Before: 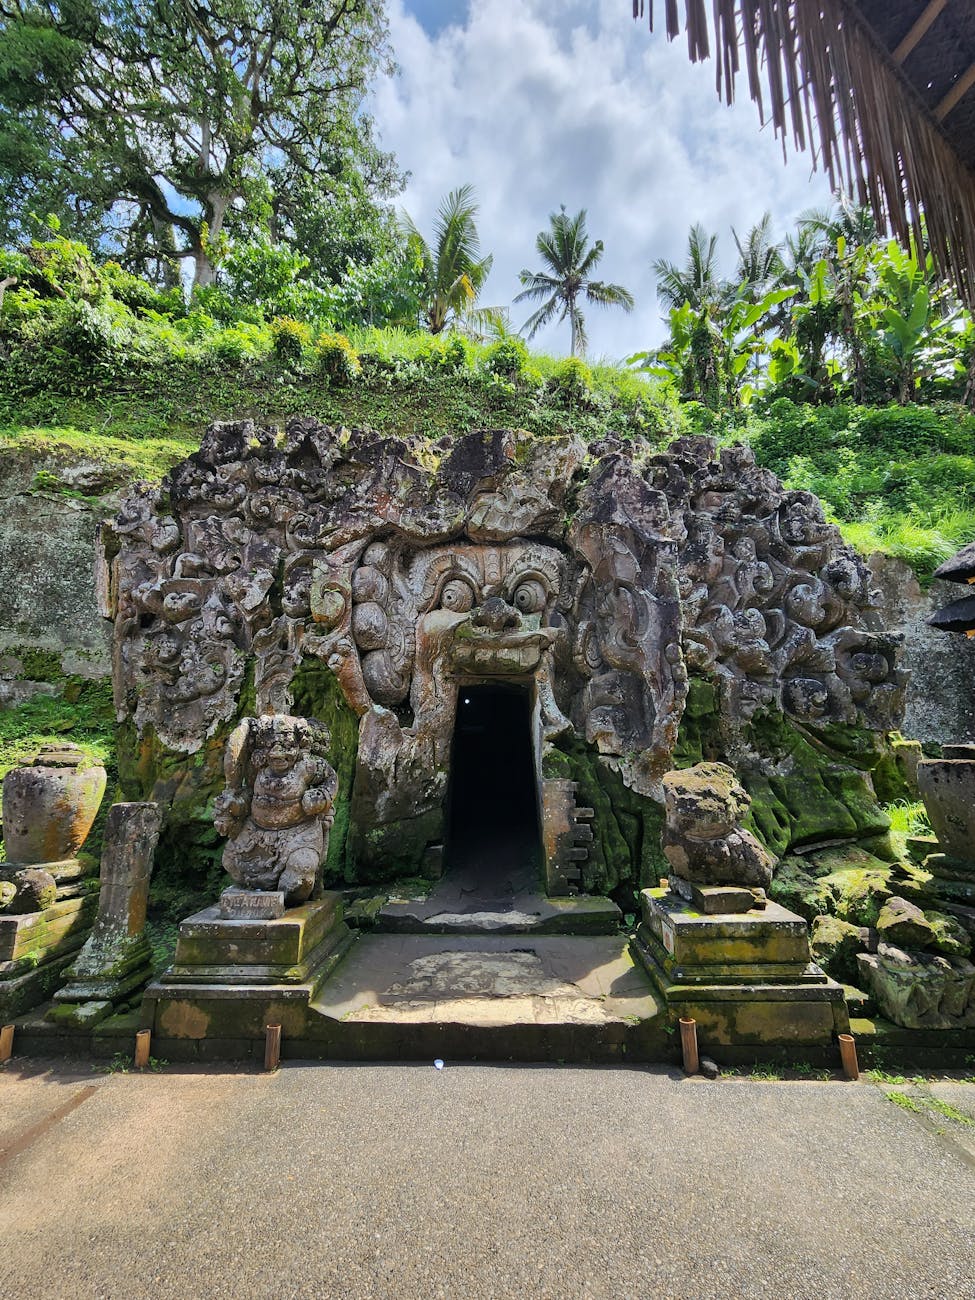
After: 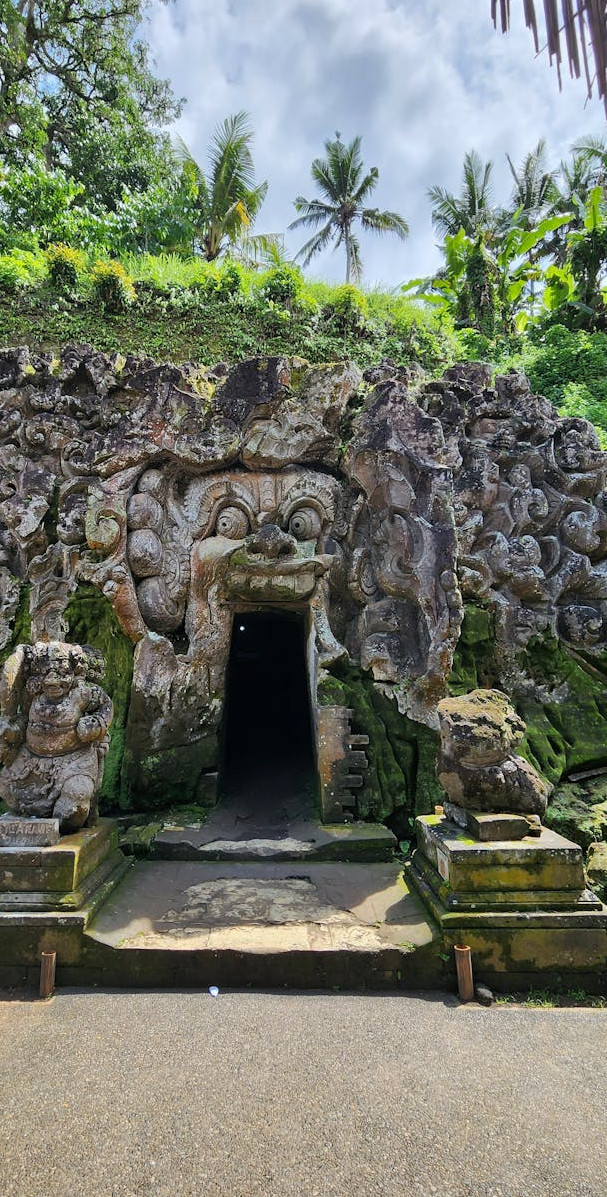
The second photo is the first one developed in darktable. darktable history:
crop and rotate: left 23.189%, top 5.623%, right 14.551%, bottom 2.291%
